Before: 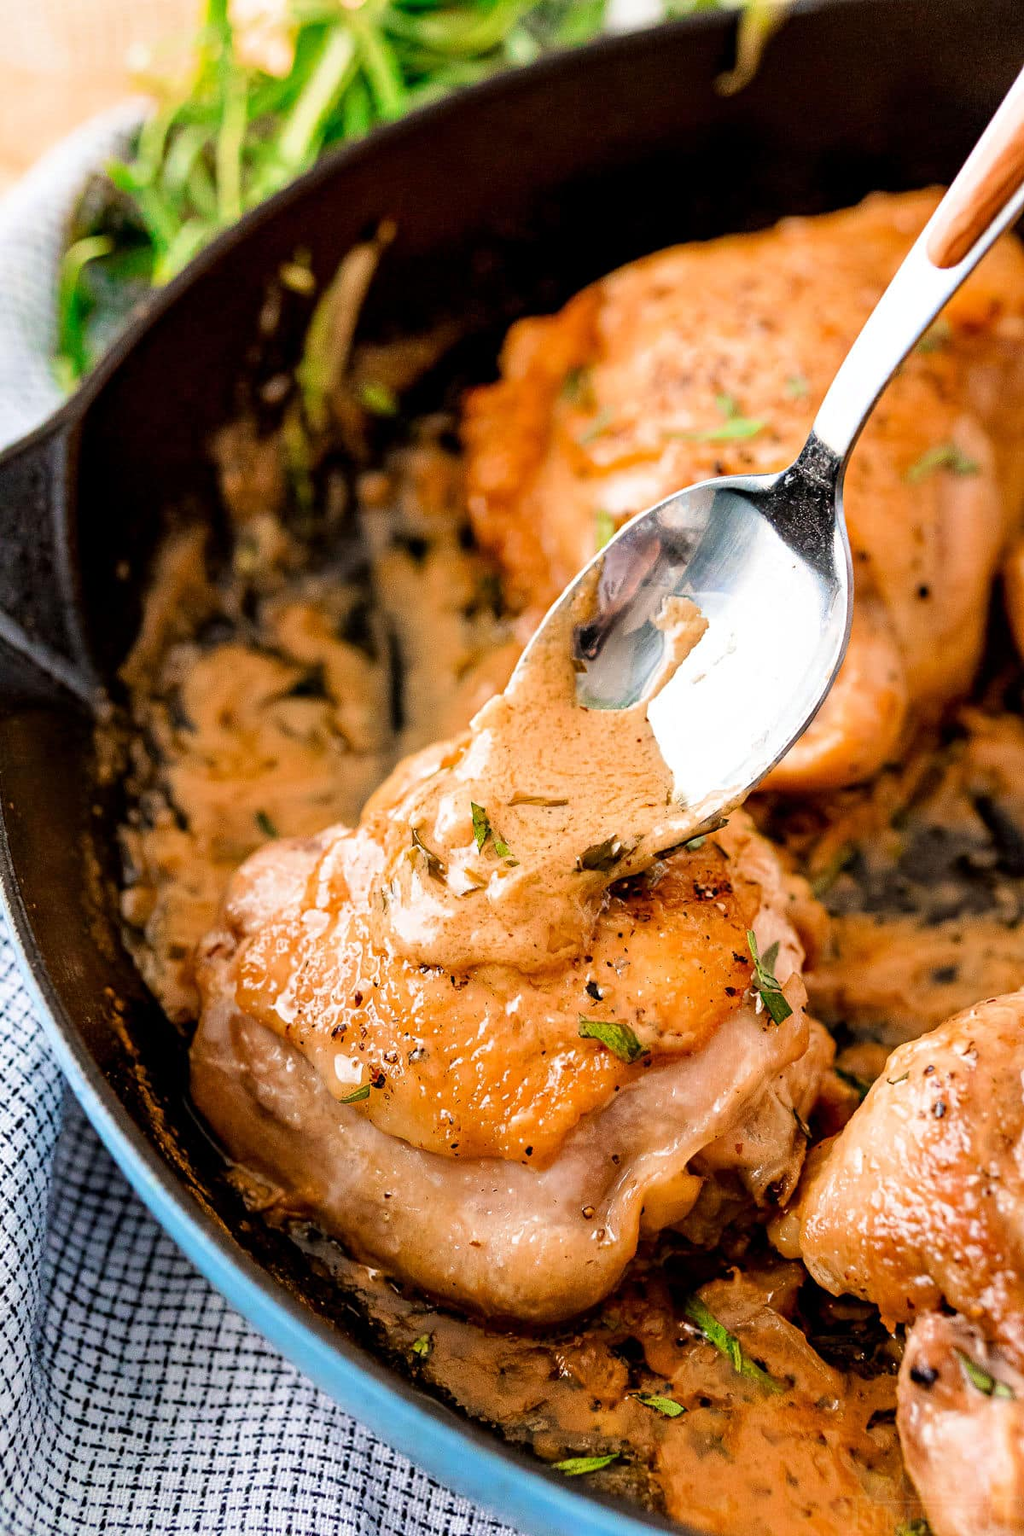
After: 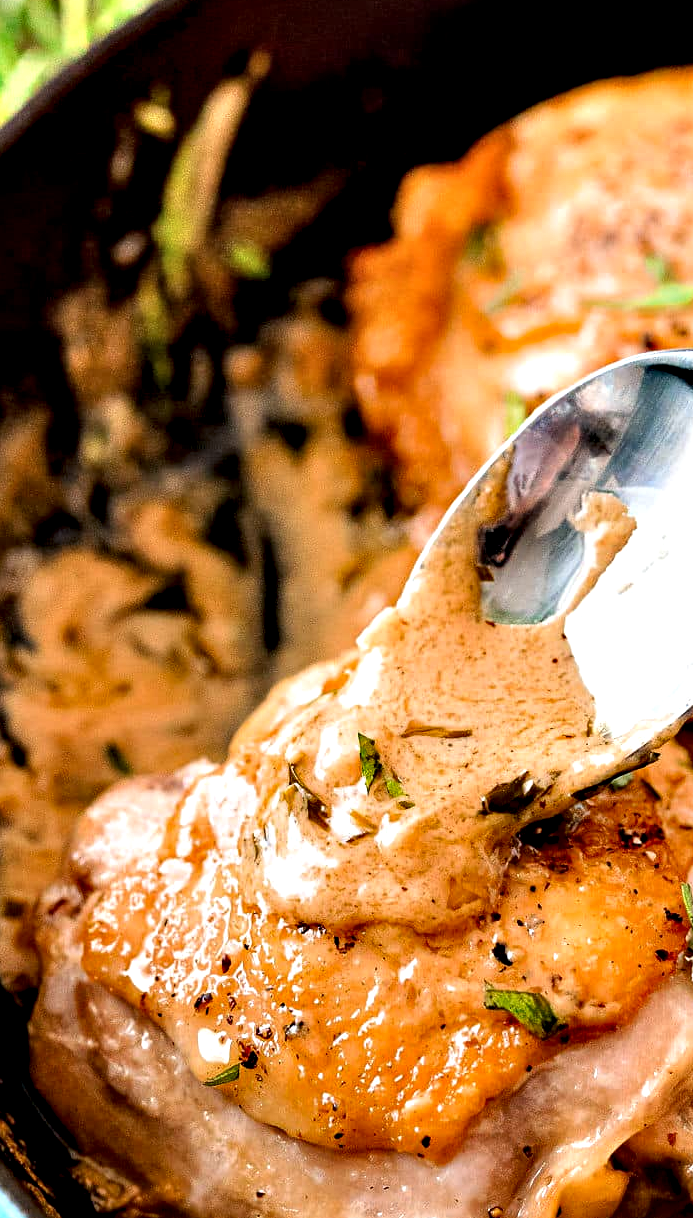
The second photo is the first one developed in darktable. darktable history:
crop: left 16.226%, top 11.509%, right 26.019%, bottom 20.818%
contrast equalizer: octaves 7, y [[0.6 ×6], [0.55 ×6], [0 ×6], [0 ×6], [0 ×6]]
